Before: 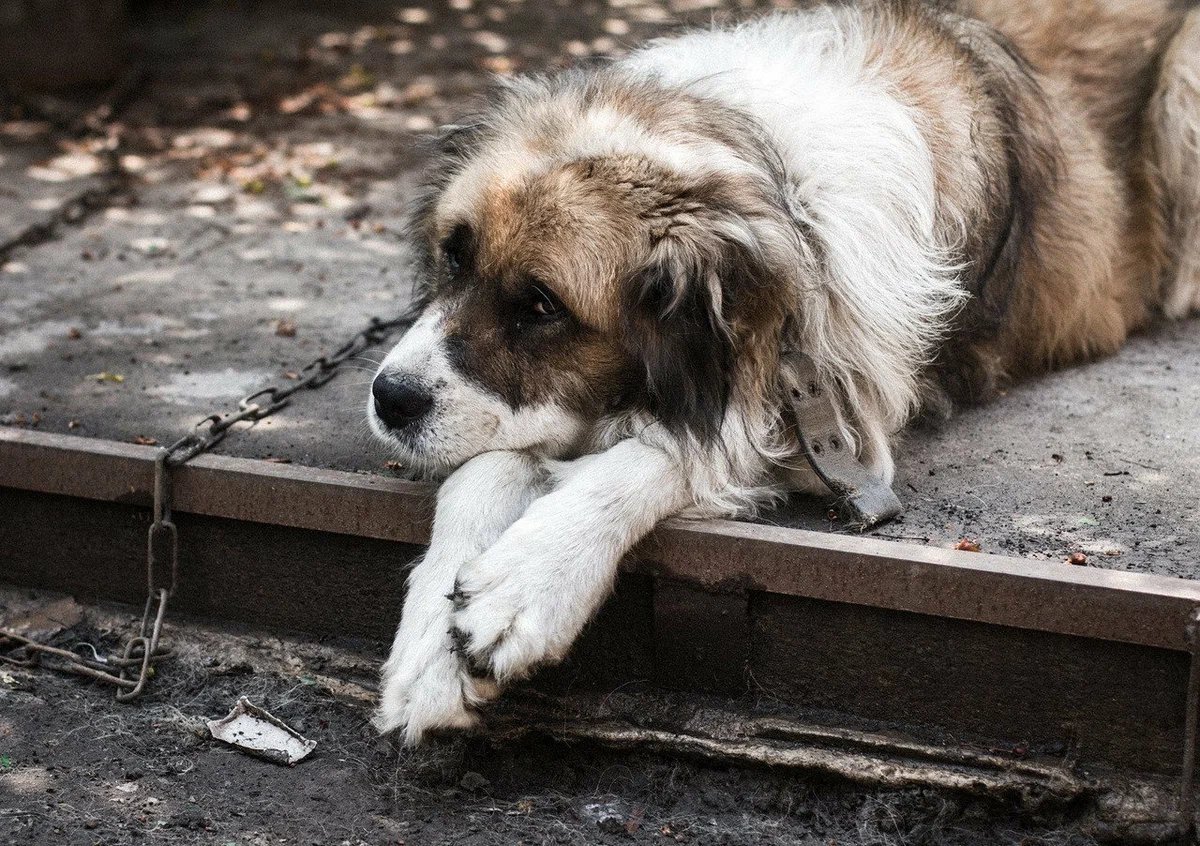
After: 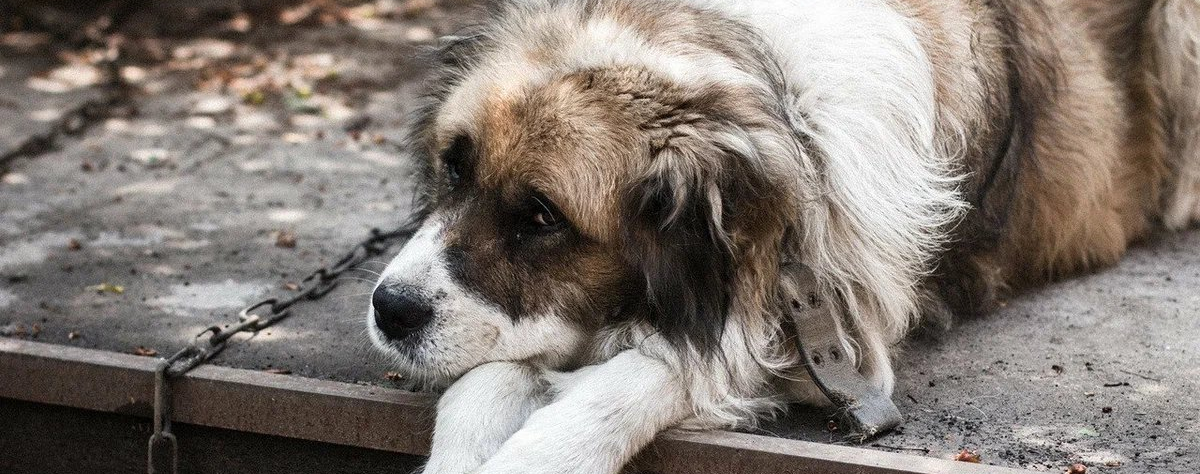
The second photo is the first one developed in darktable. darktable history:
crop and rotate: top 10.605%, bottom 33.274%
tone equalizer: on, module defaults
